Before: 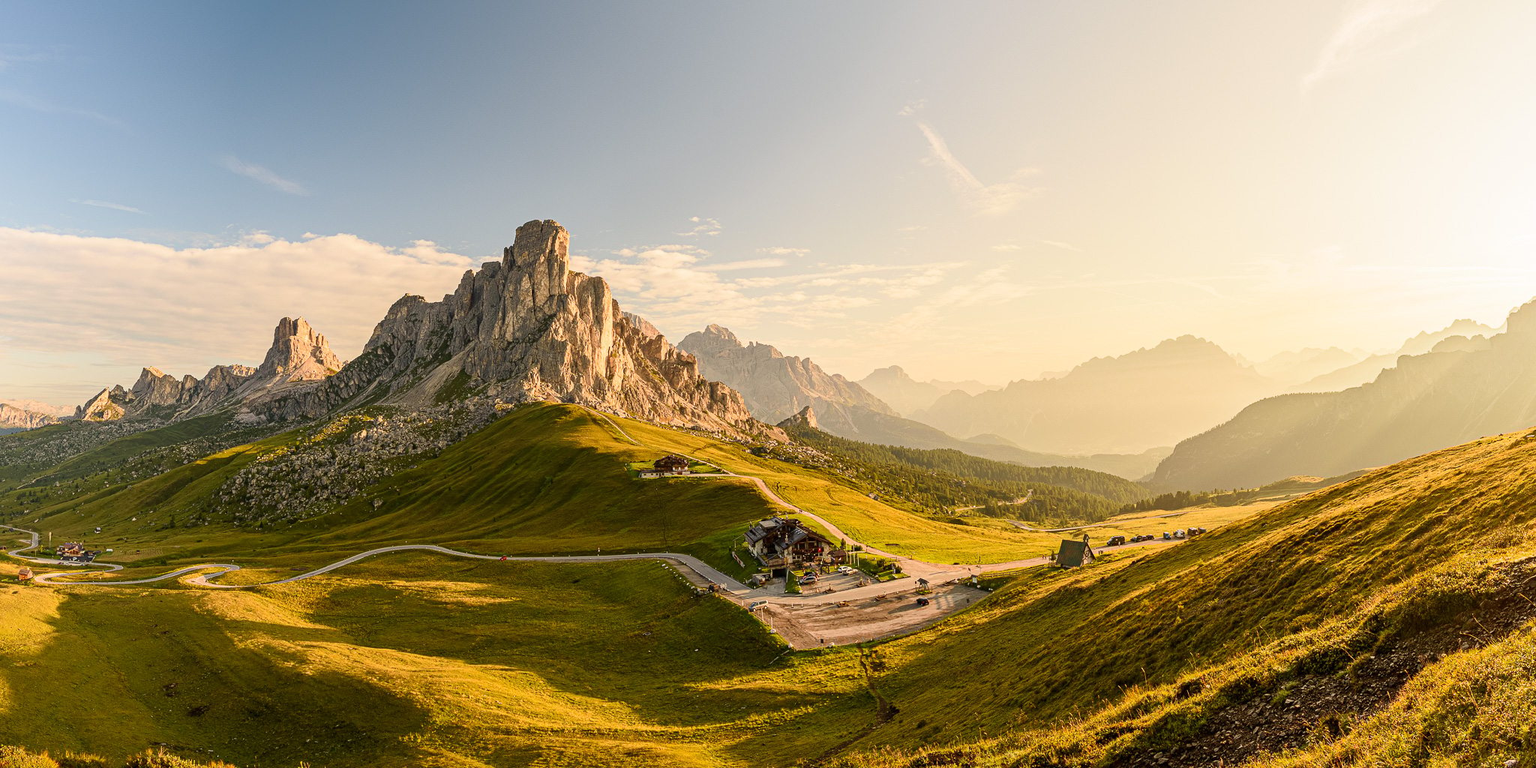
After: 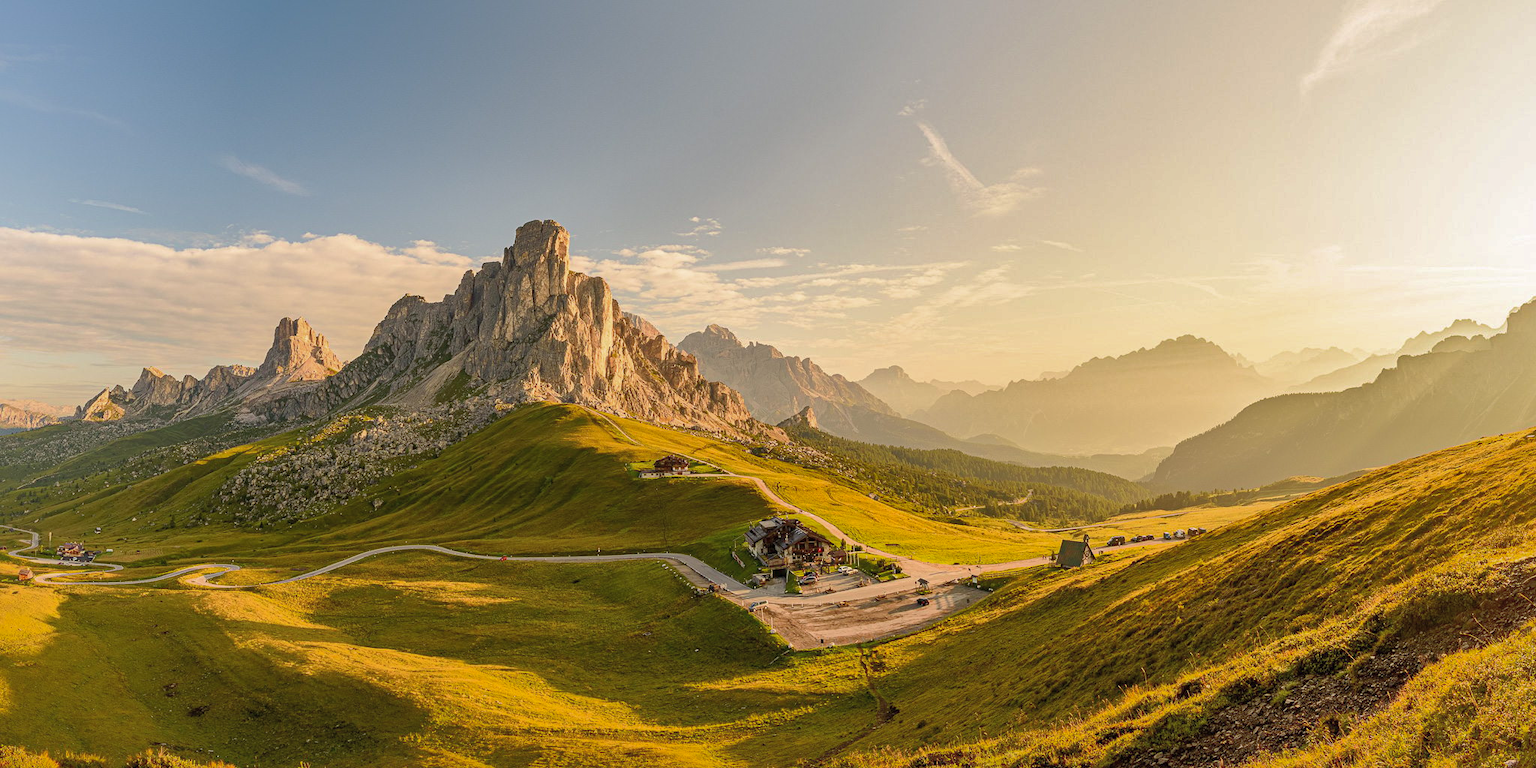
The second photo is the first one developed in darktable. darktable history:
shadows and highlights: shadows 58.31, highlights -59.87
